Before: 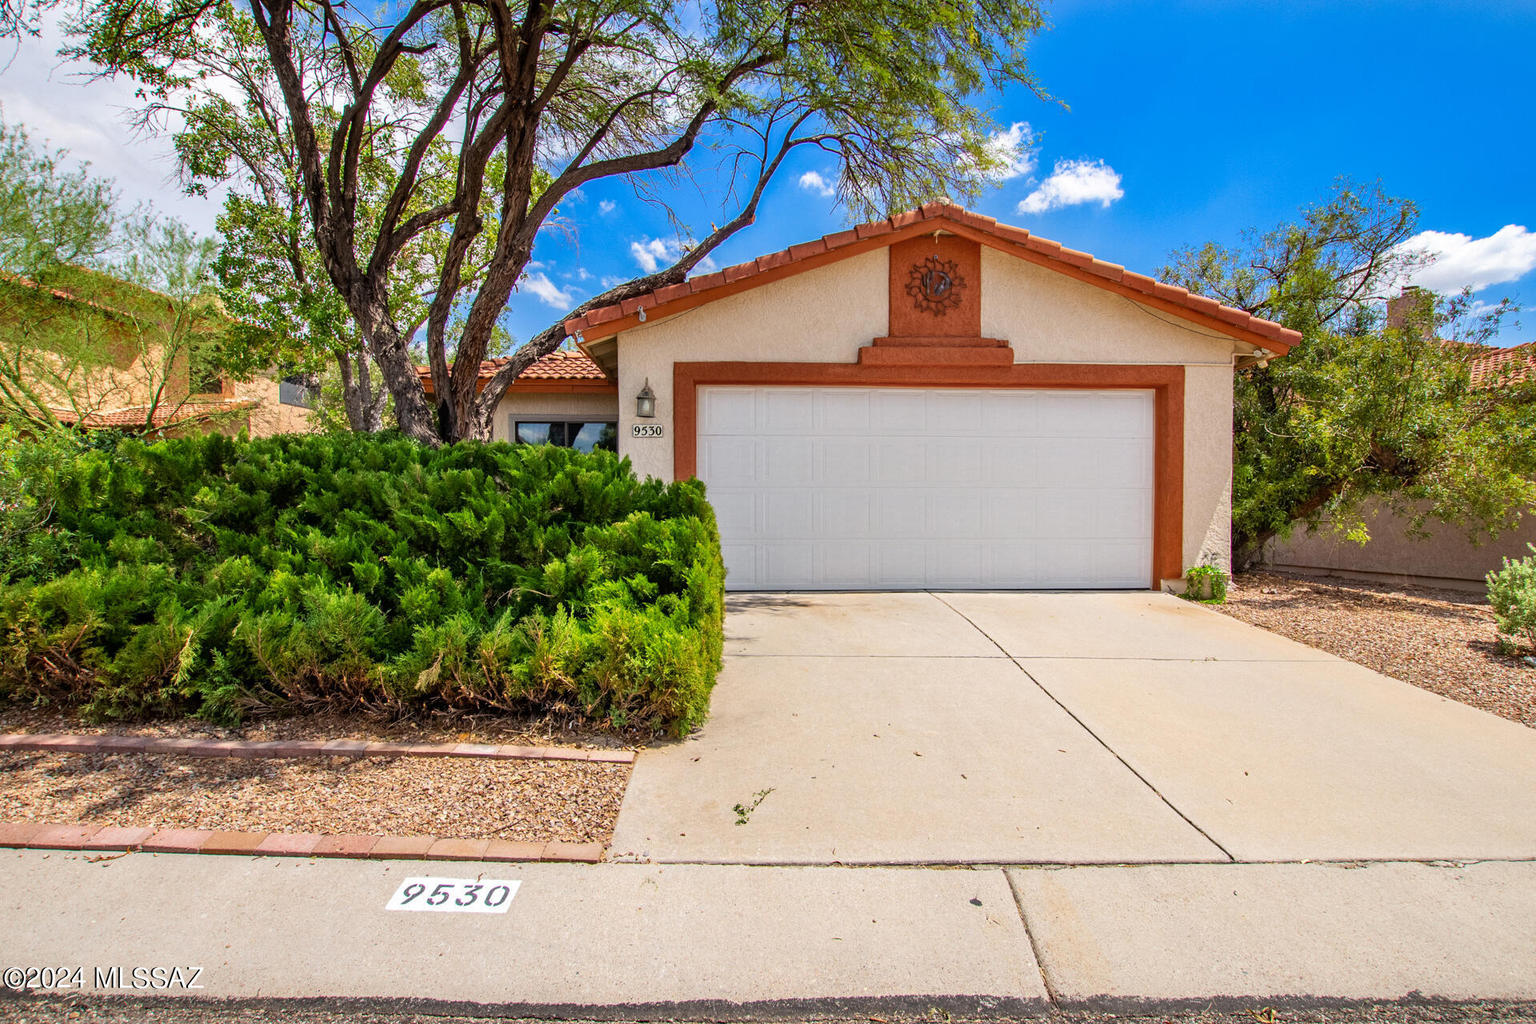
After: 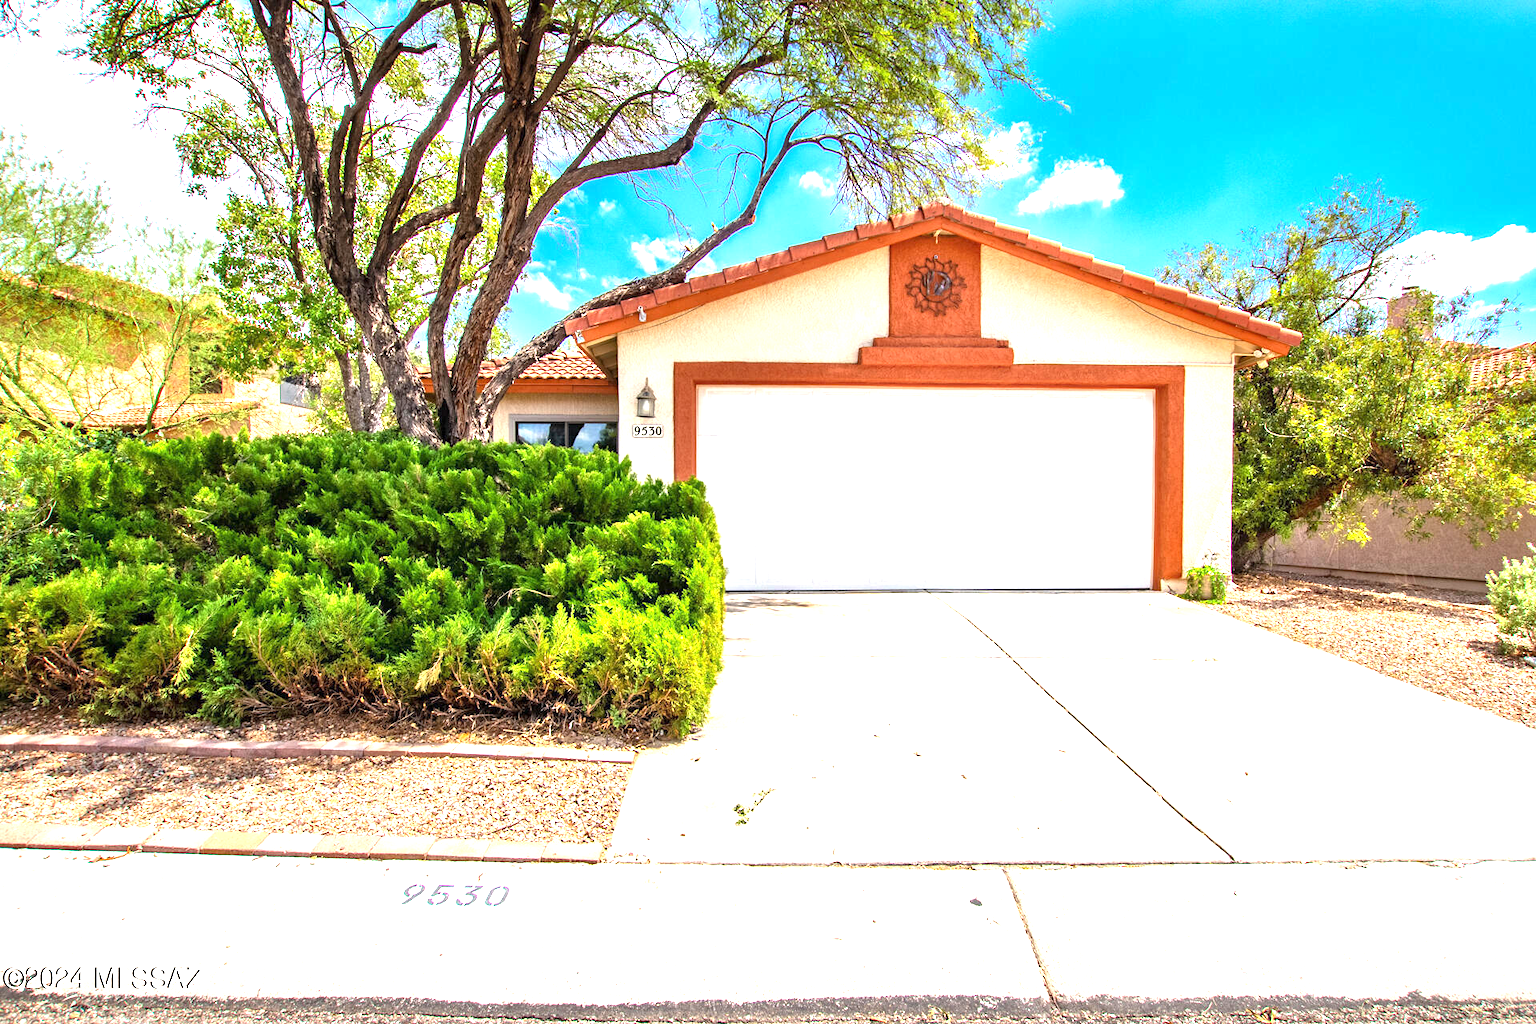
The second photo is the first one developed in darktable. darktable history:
tone equalizer: on, module defaults
exposure: exposure -0.492 EV, compensate exposure bias true, compensate highlight preservation false
